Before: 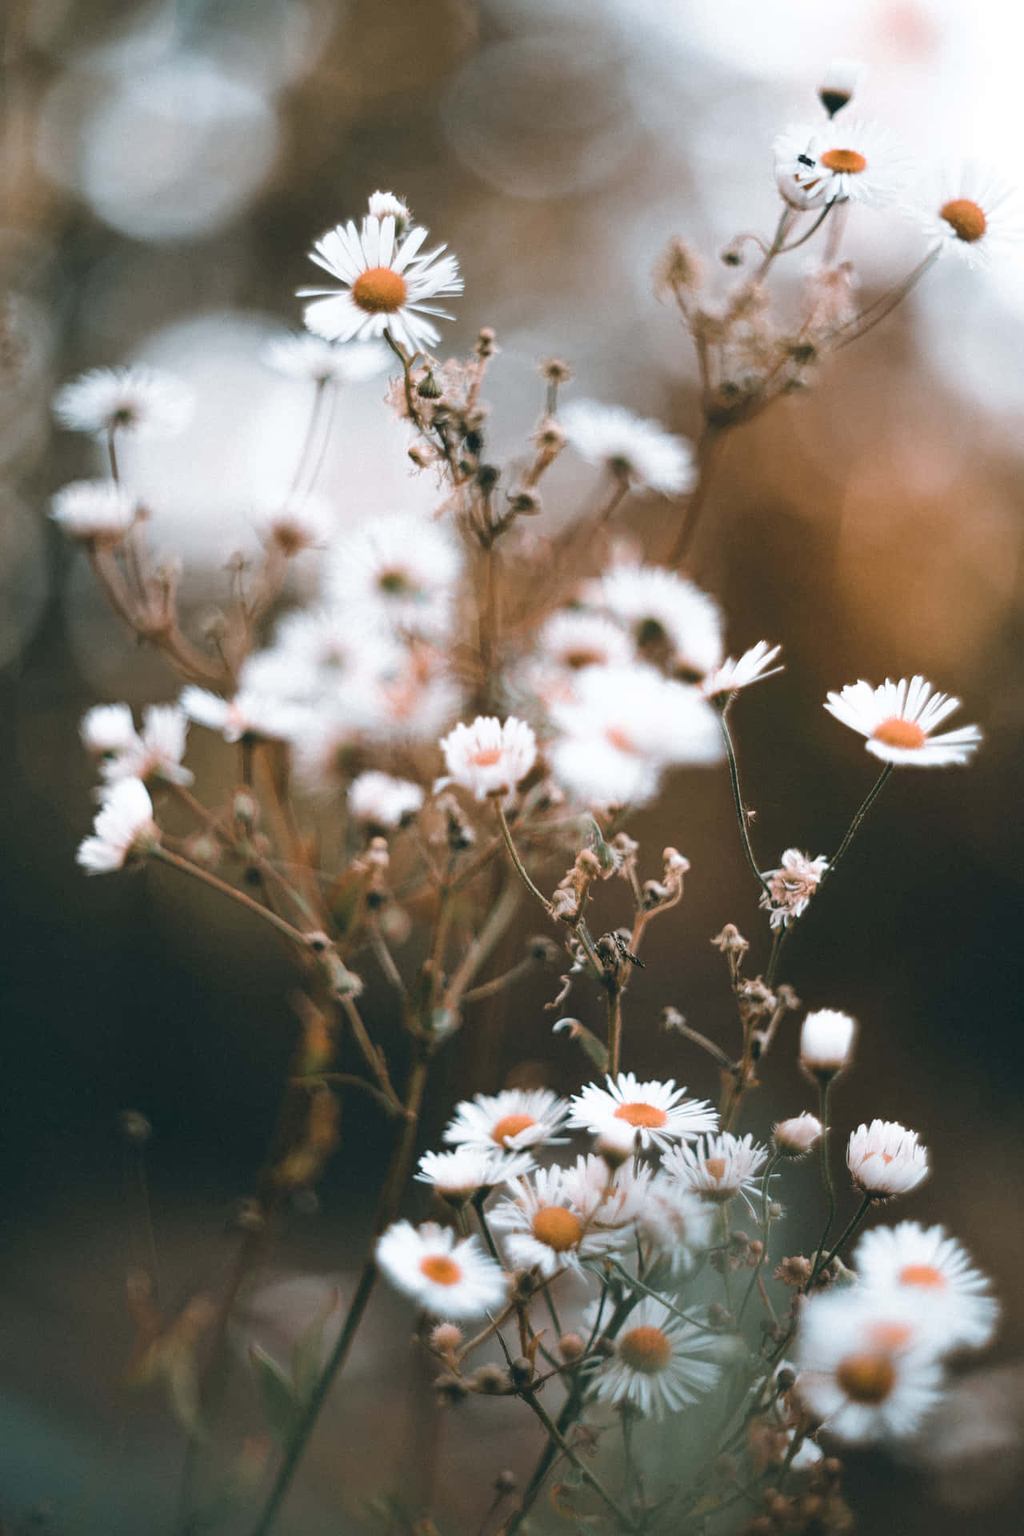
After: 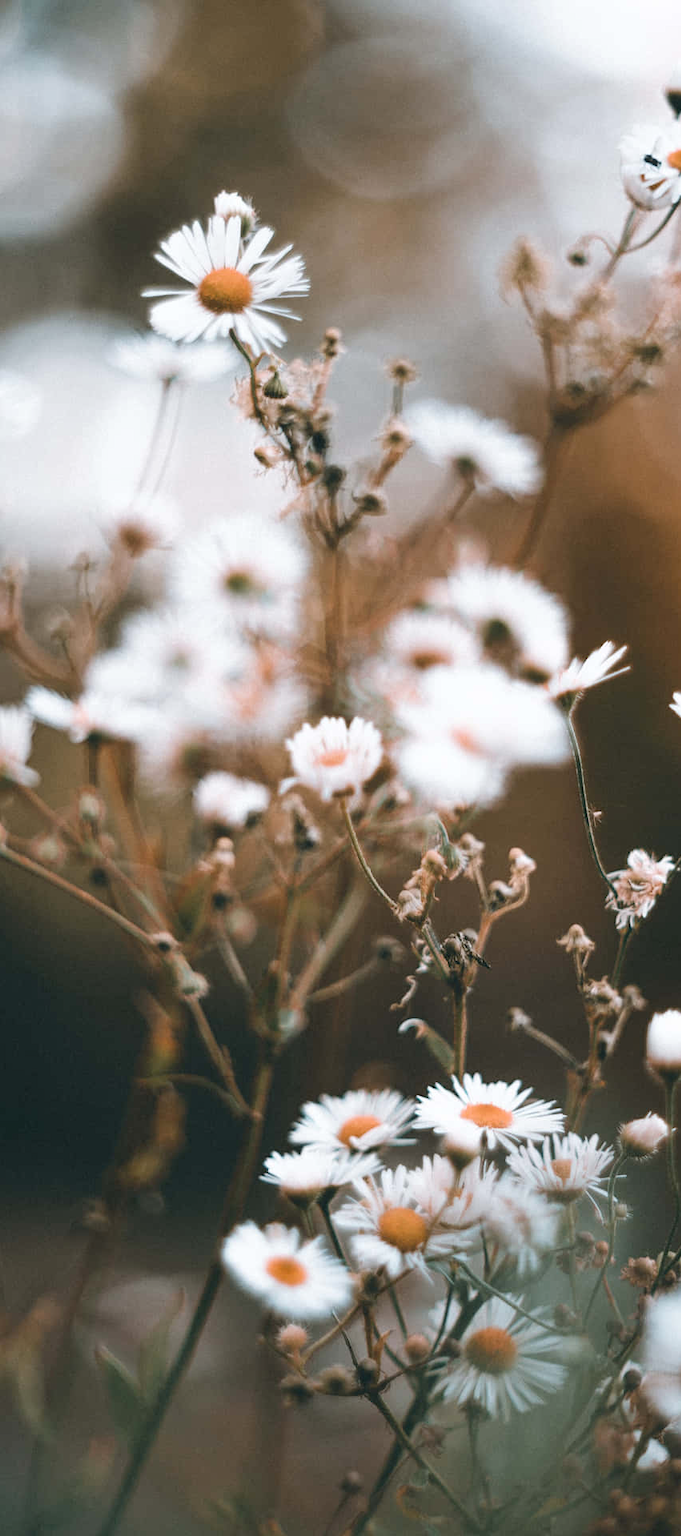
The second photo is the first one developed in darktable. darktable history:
crop and rotate: left 15.147%, right 18.281%
base curve: curves: ch0 [(0, 0) (0.472, 0.508) (1, 1)], preserve colors none
